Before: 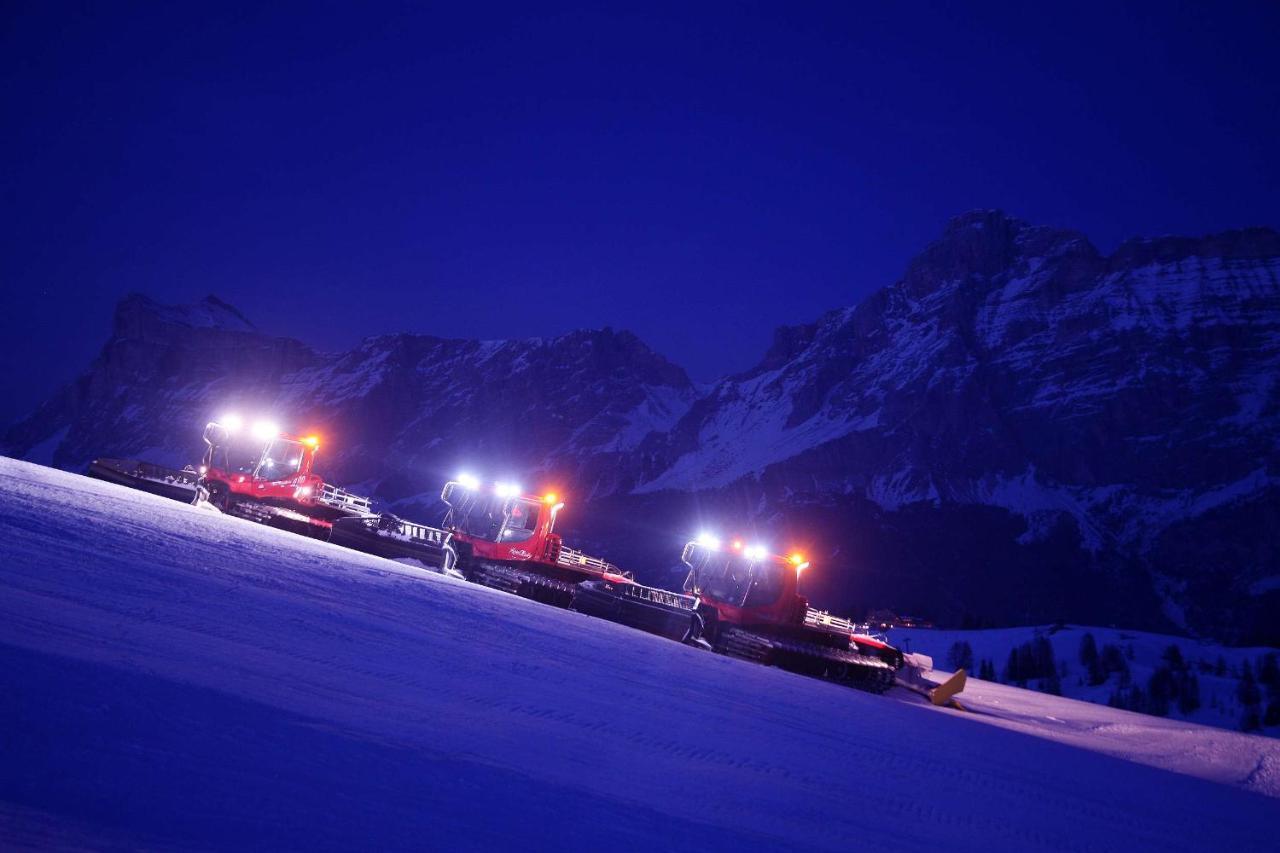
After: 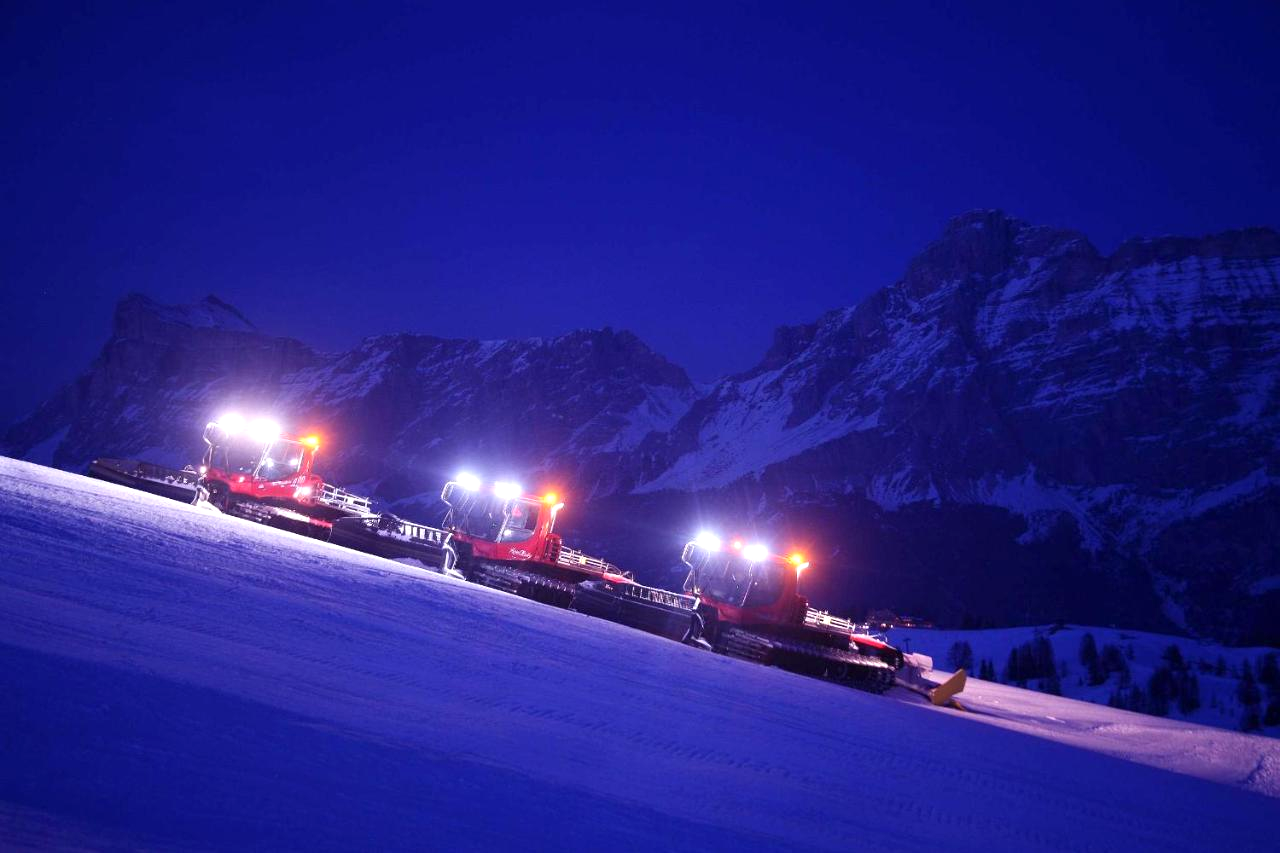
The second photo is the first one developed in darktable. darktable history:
exposure: exposure 0.379 EV, compensate exposure bias true, compensate highlight preservation false
